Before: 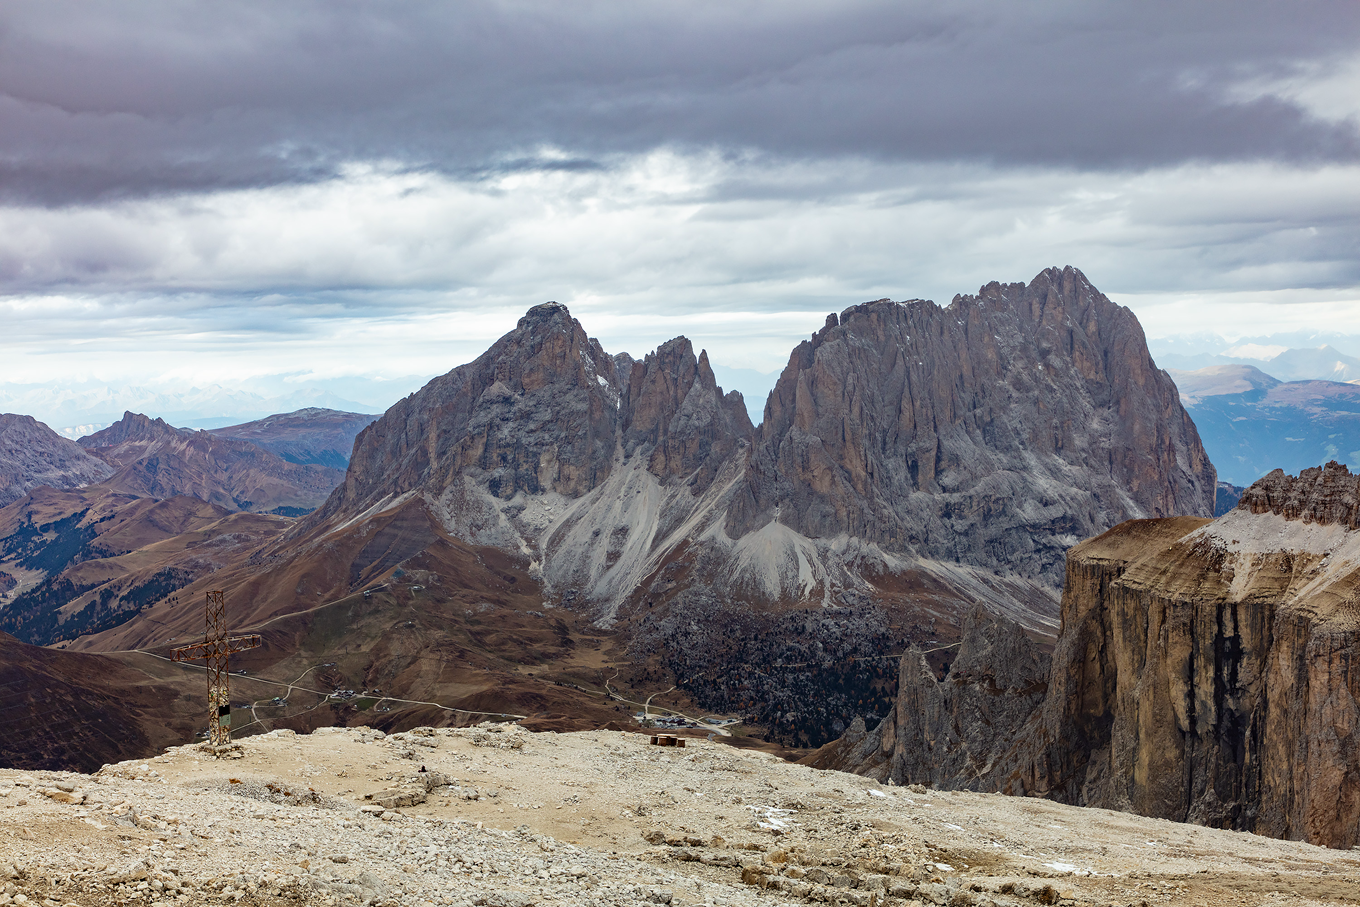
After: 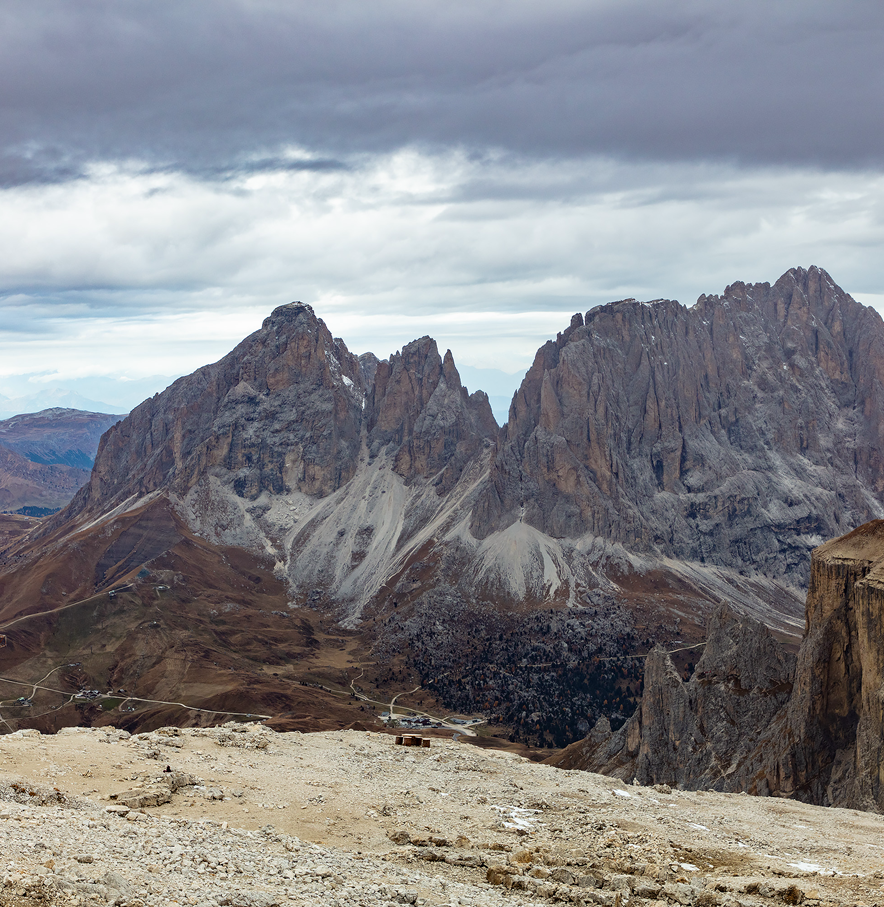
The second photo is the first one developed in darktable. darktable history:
crop and rotate: left 18.753%, right 16.234%
